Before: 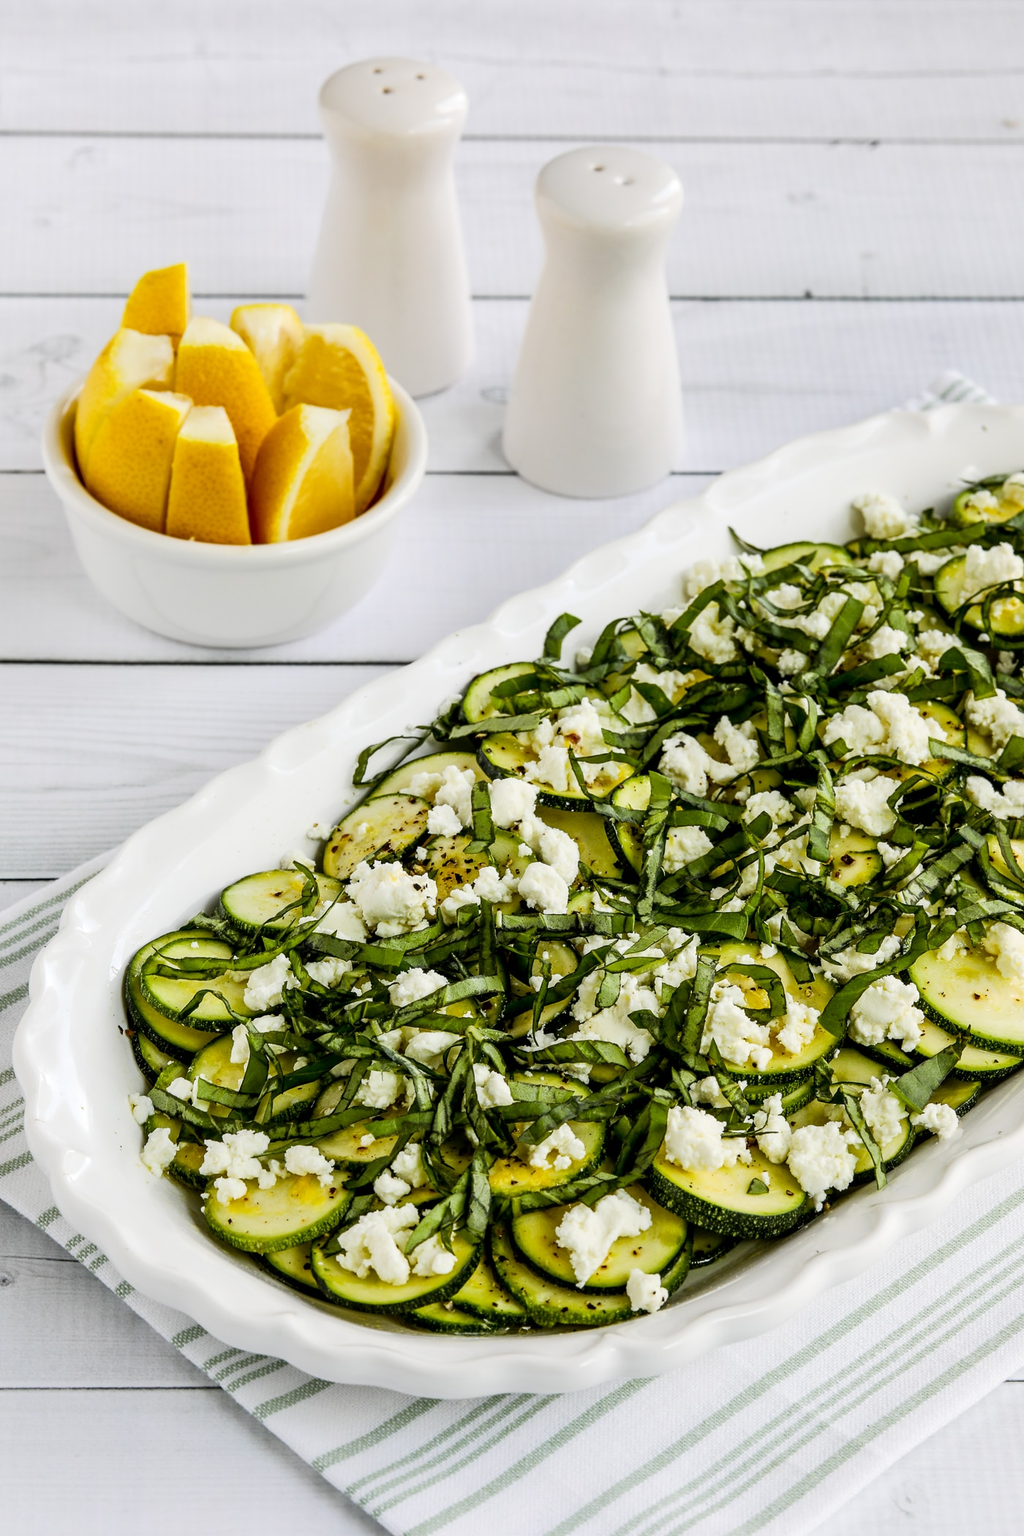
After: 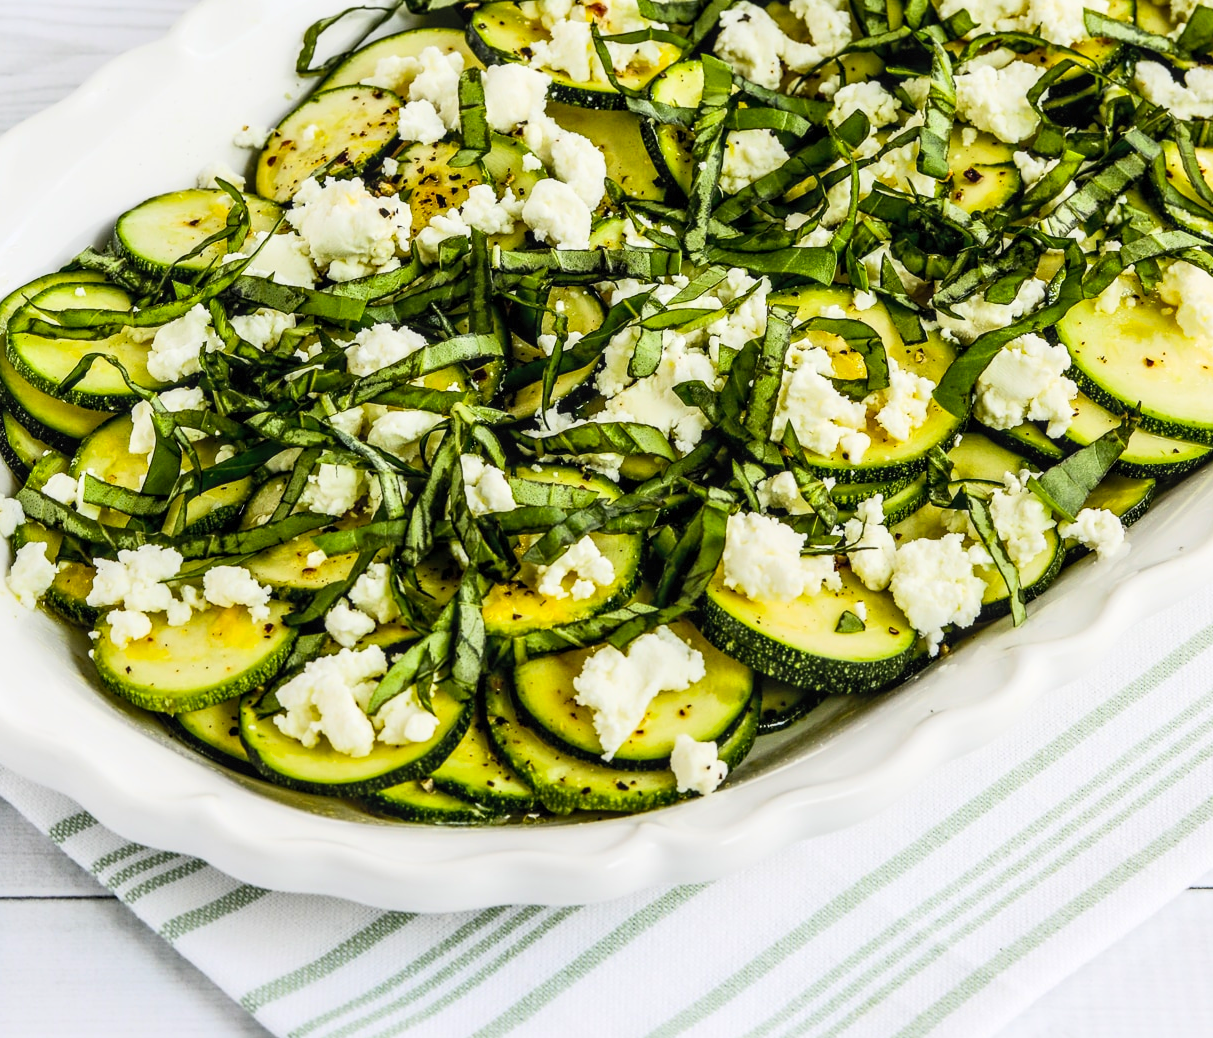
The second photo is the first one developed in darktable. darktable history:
contrast brightness saturation: contrast 0.204, brightness 0.164, saturation 0.219
crop and rotate: left 13.323%, top 47.661%, bottom 2.902%
local contrast: on, module defaults
